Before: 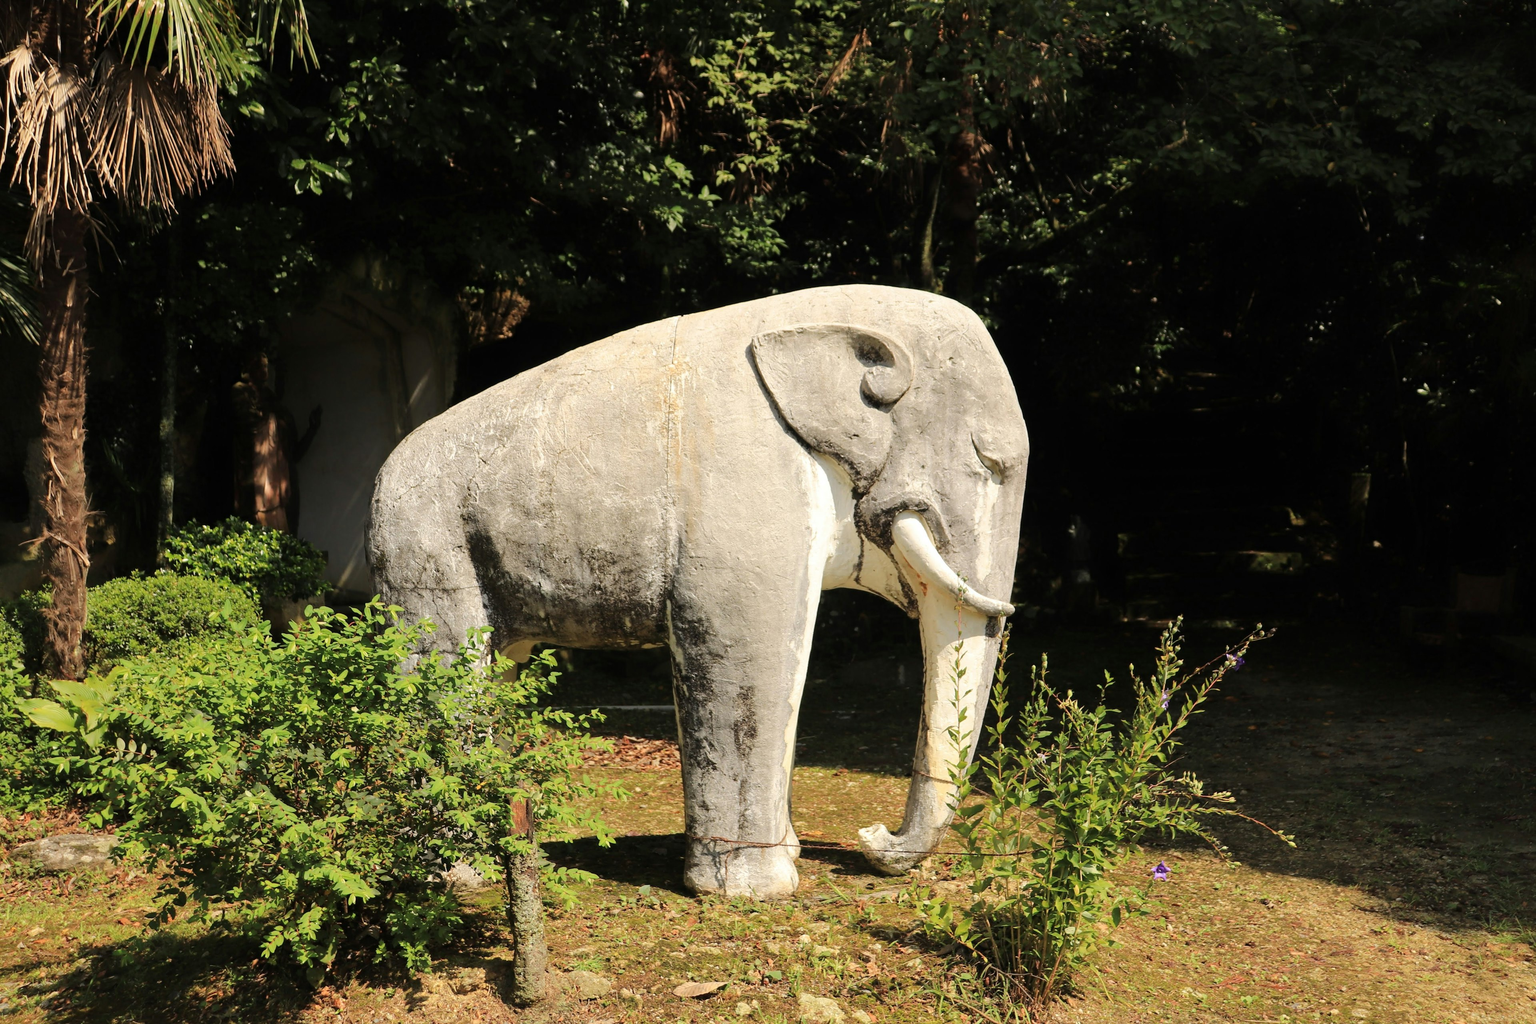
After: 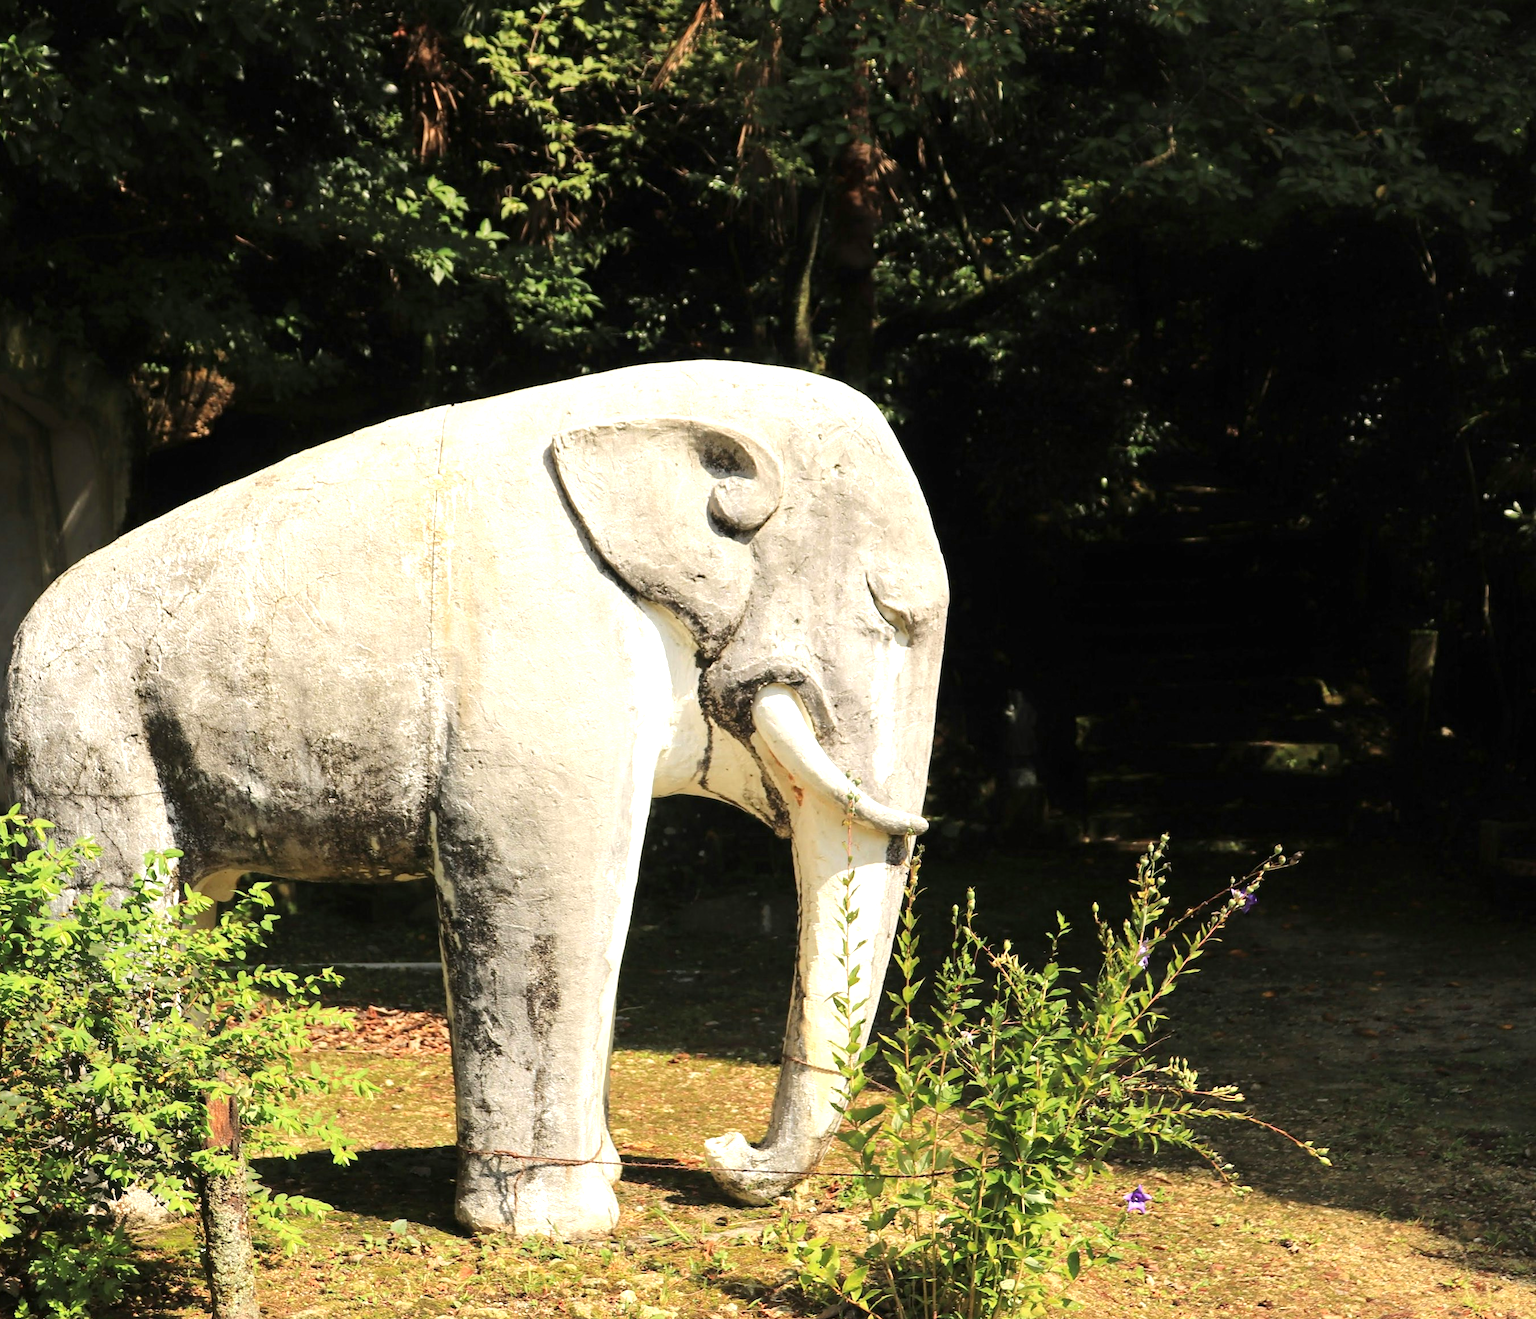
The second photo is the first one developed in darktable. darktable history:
exposure: exposure 0.655 EV, compensate exposure bias true, compensate highlight preservation false
crop and rotate: left 23.847%, top 3.214%, right 6.24%, bottom 6.674%
